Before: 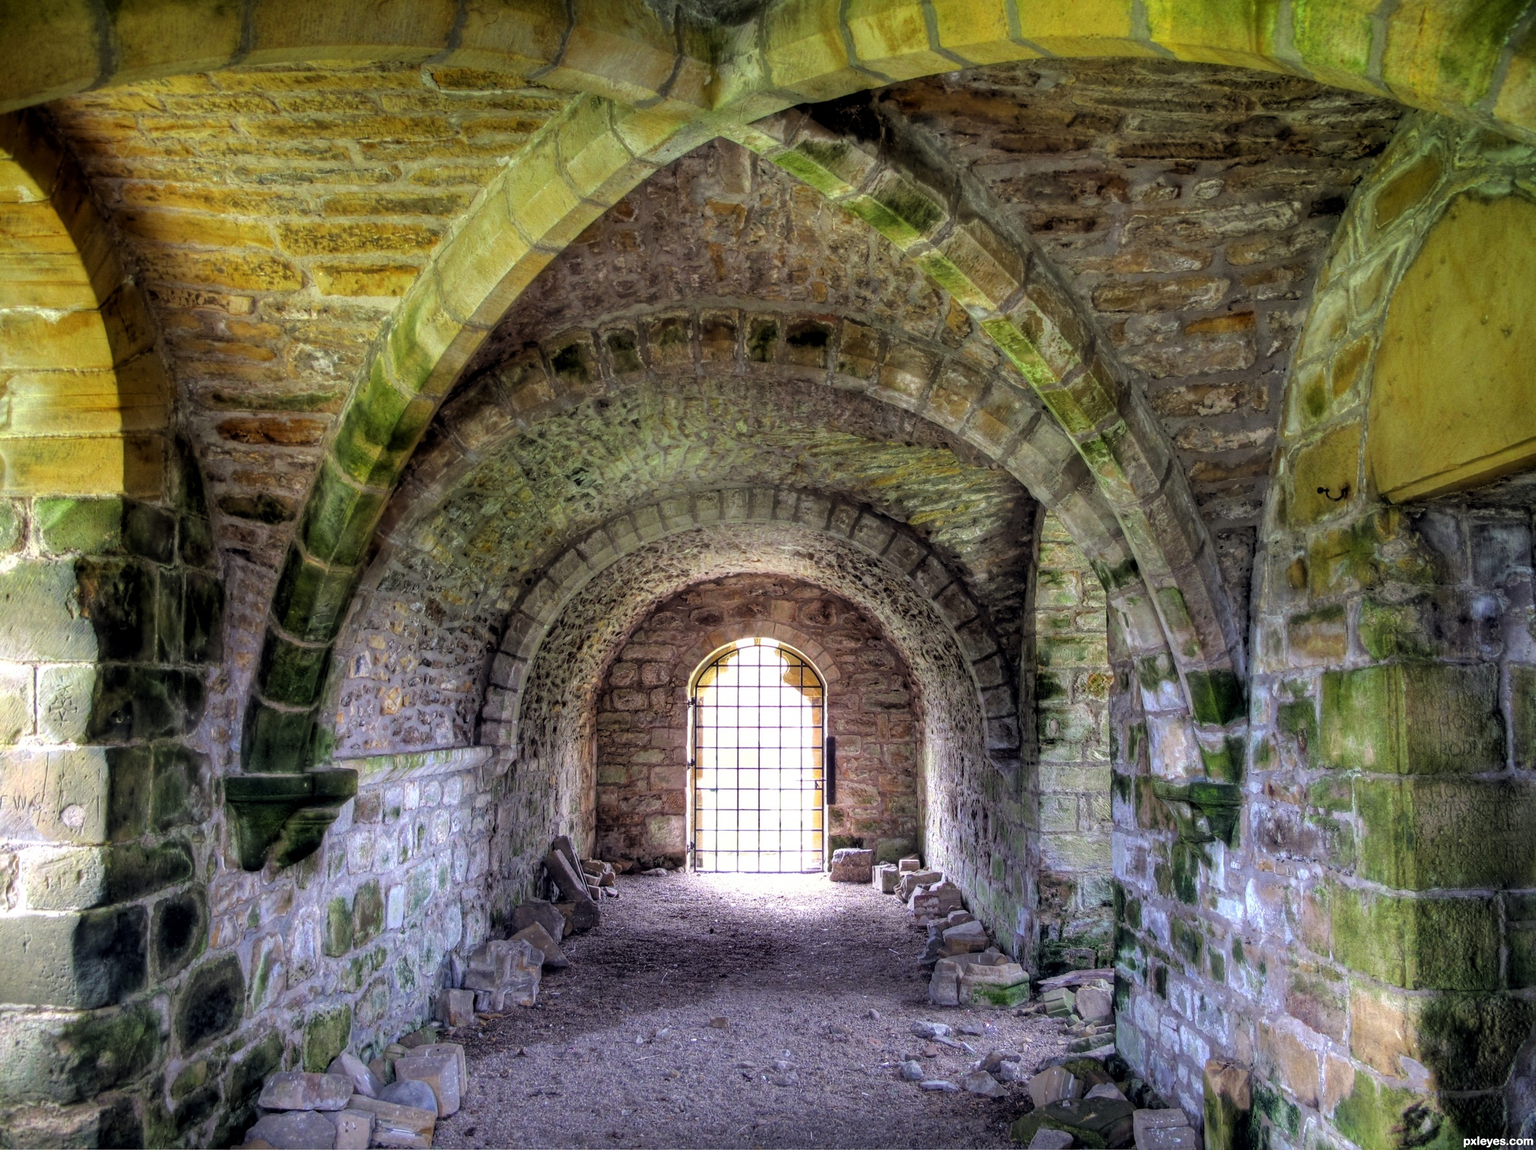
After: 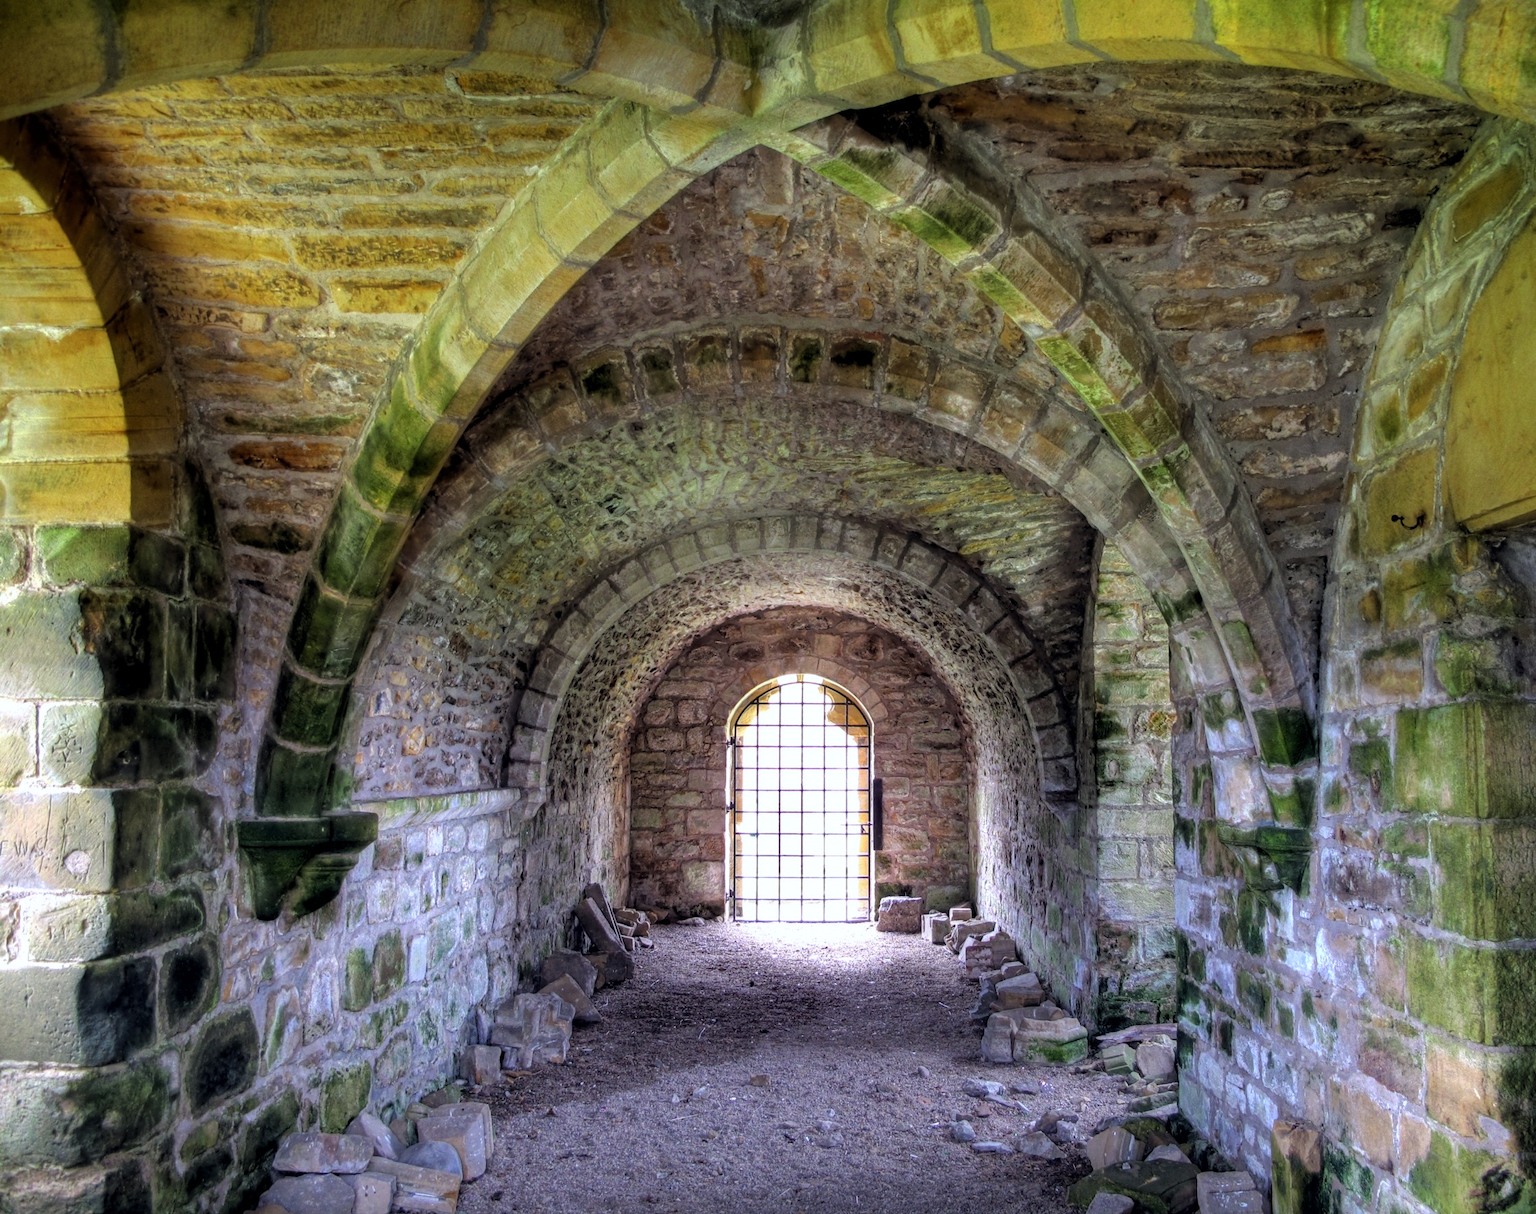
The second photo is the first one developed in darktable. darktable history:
color correction: highlights a* -0.104, highlights b* -5.54, shadows a* -0.147, shadows b* -0.127
crop and rotate: right 5.302%
